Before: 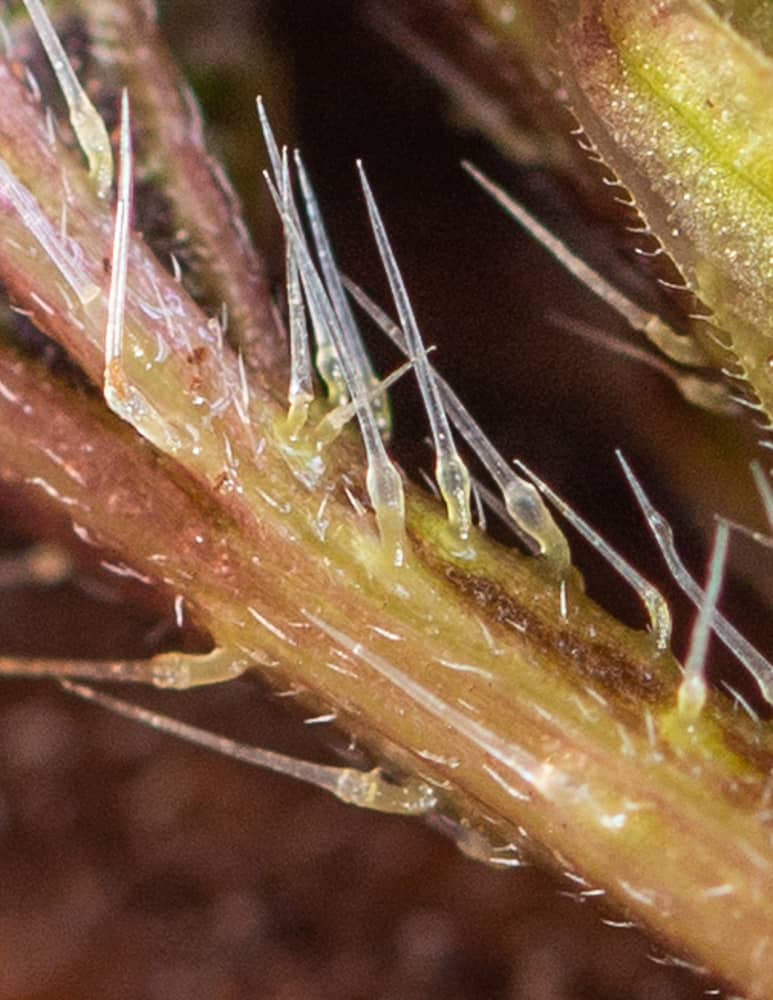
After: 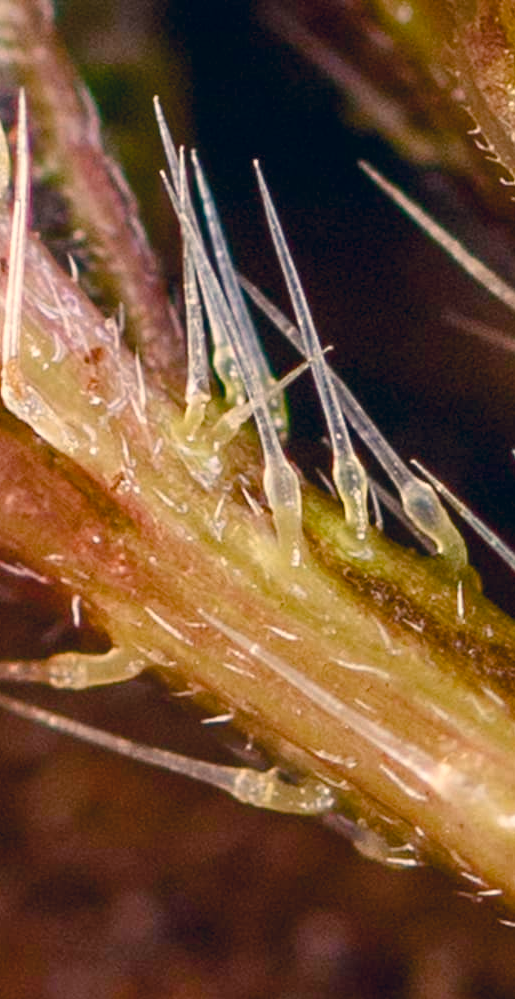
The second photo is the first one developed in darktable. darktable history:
color correction: highlights a* 10.32, highlights b* 14.62, shadows a* -9.64, shadows b* -14.89
color balance rgb: linear chroma grading › shadows 31.914%, linear chroma grading › global chroma -2.308%, linear chroma grading › mid-tones 3.786%, perceptual saturation grading › global saturation 25.896%, perceptual saturation grading › highlights -50.133%, perceptual saturation grading › shadows 30.473%
crop and rotate: left 13.352%, right 19.989%
